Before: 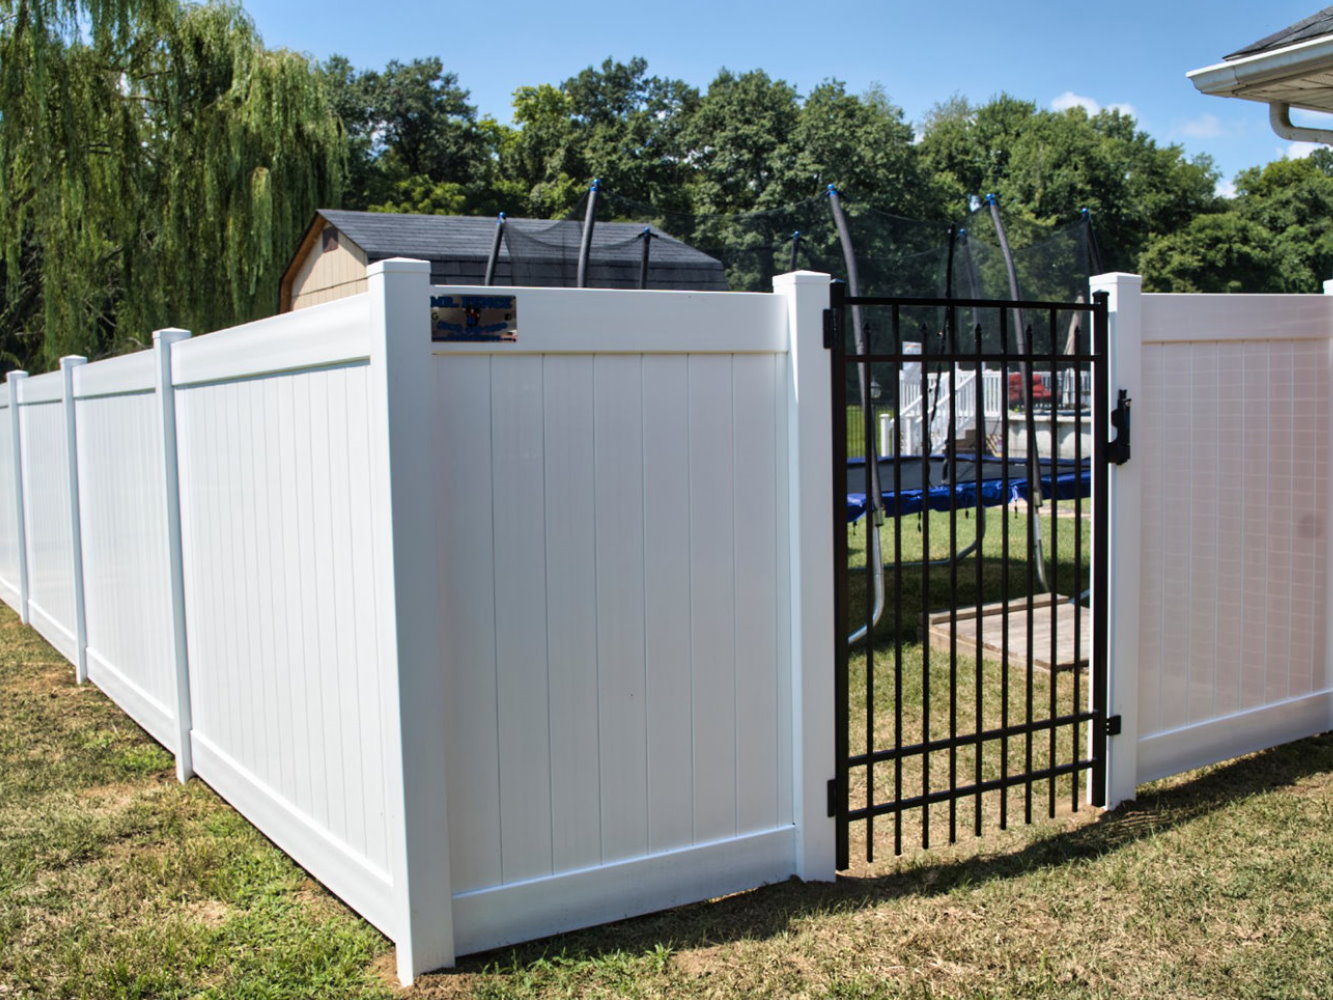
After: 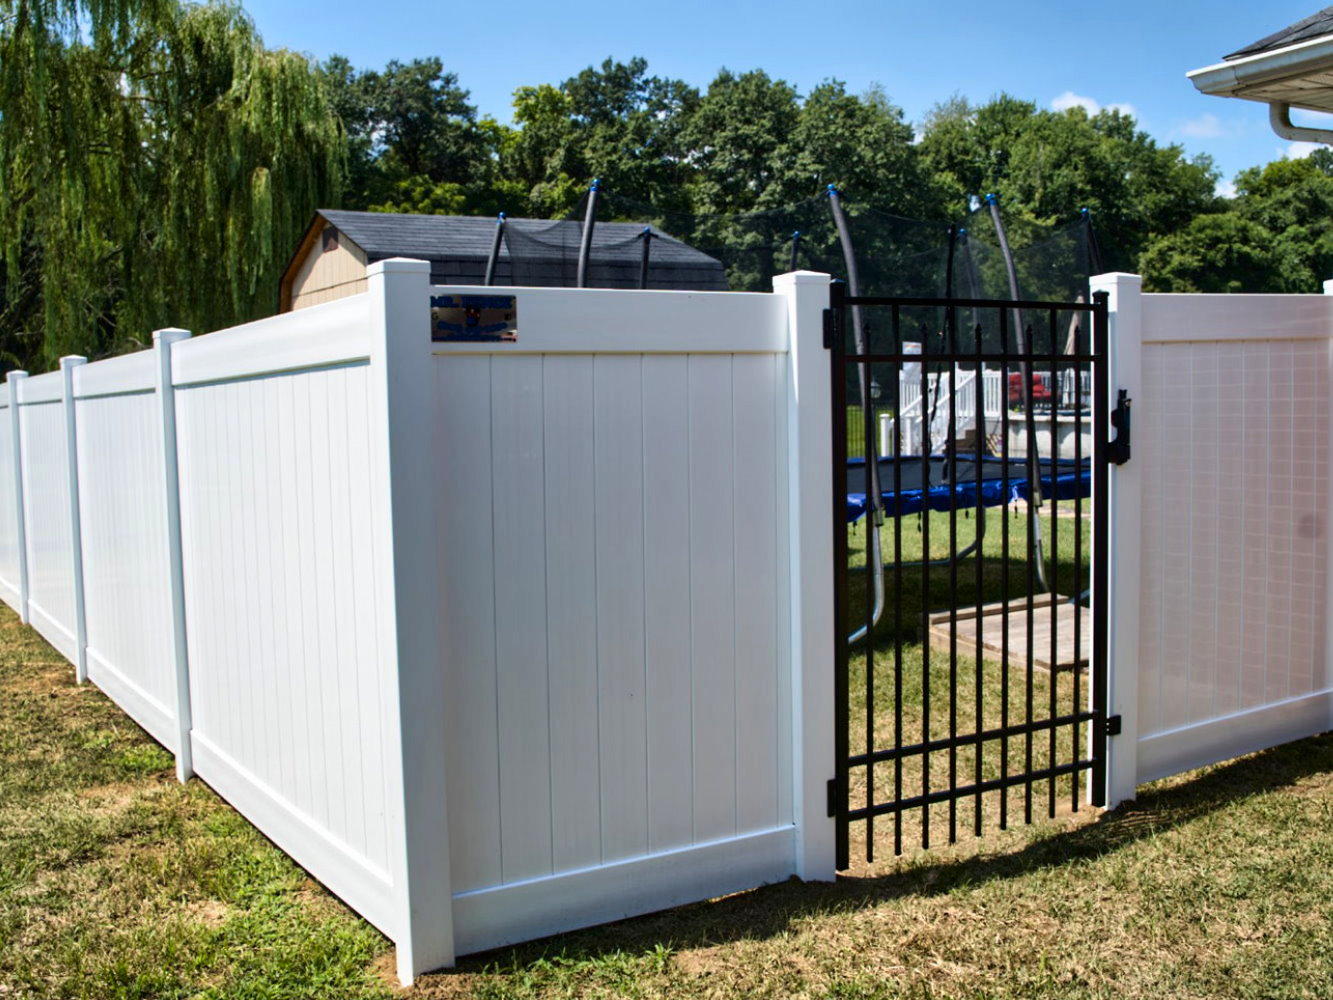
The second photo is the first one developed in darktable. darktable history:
contrast brightness saturation: contrast 0.125, brightness -0.057, saturation 0.156
